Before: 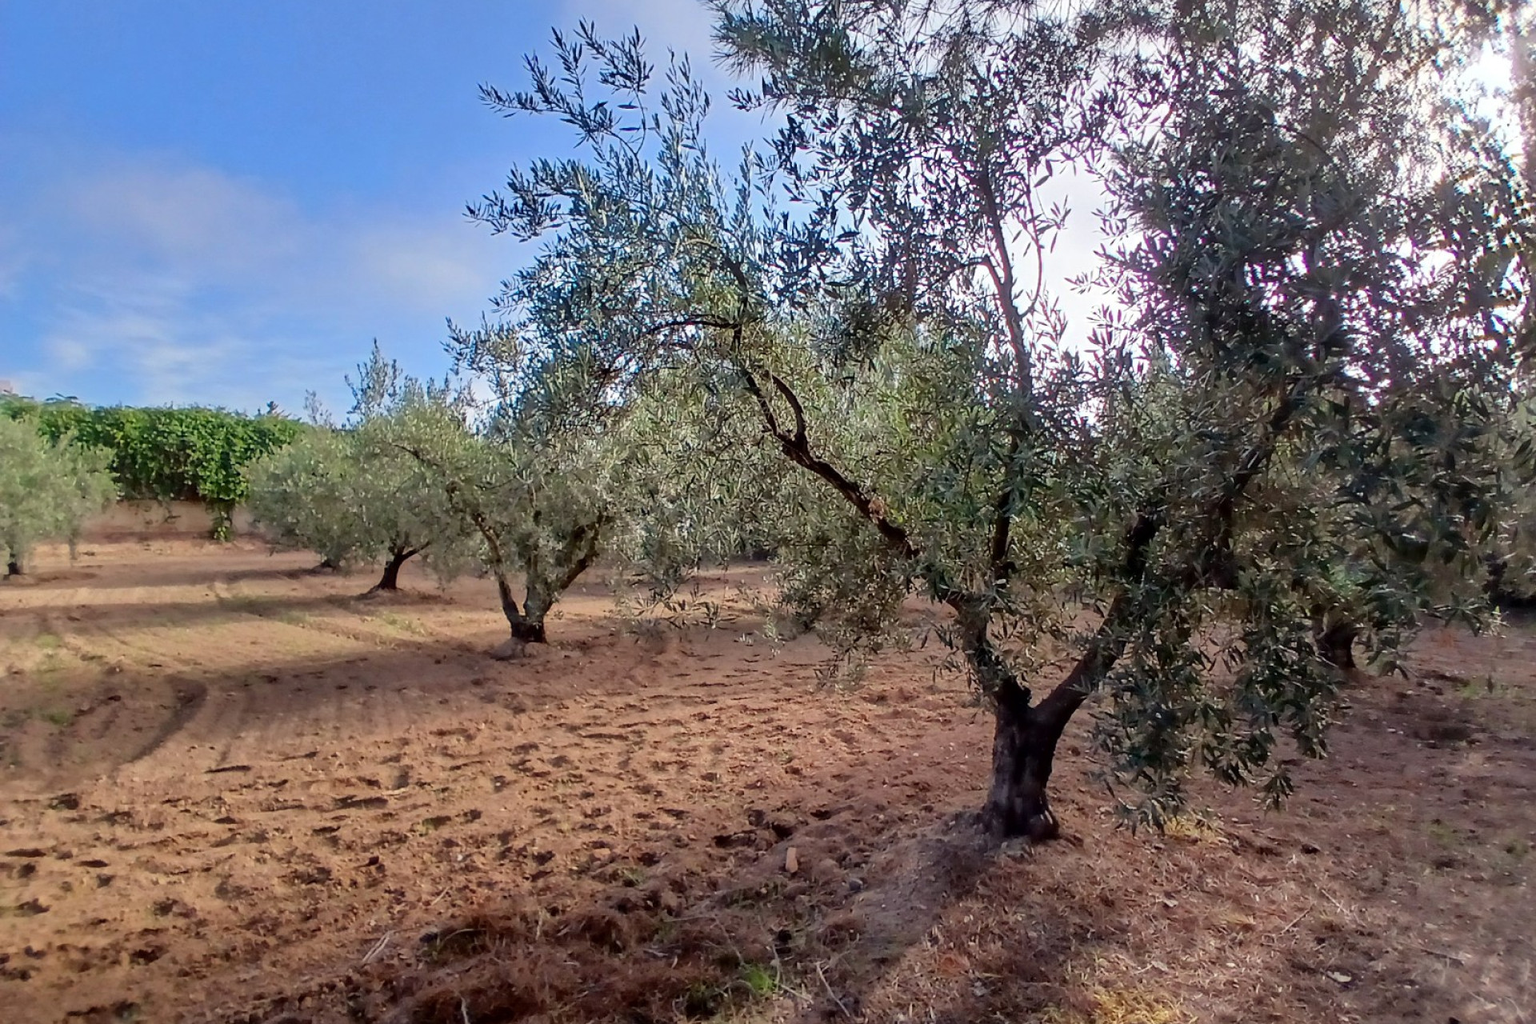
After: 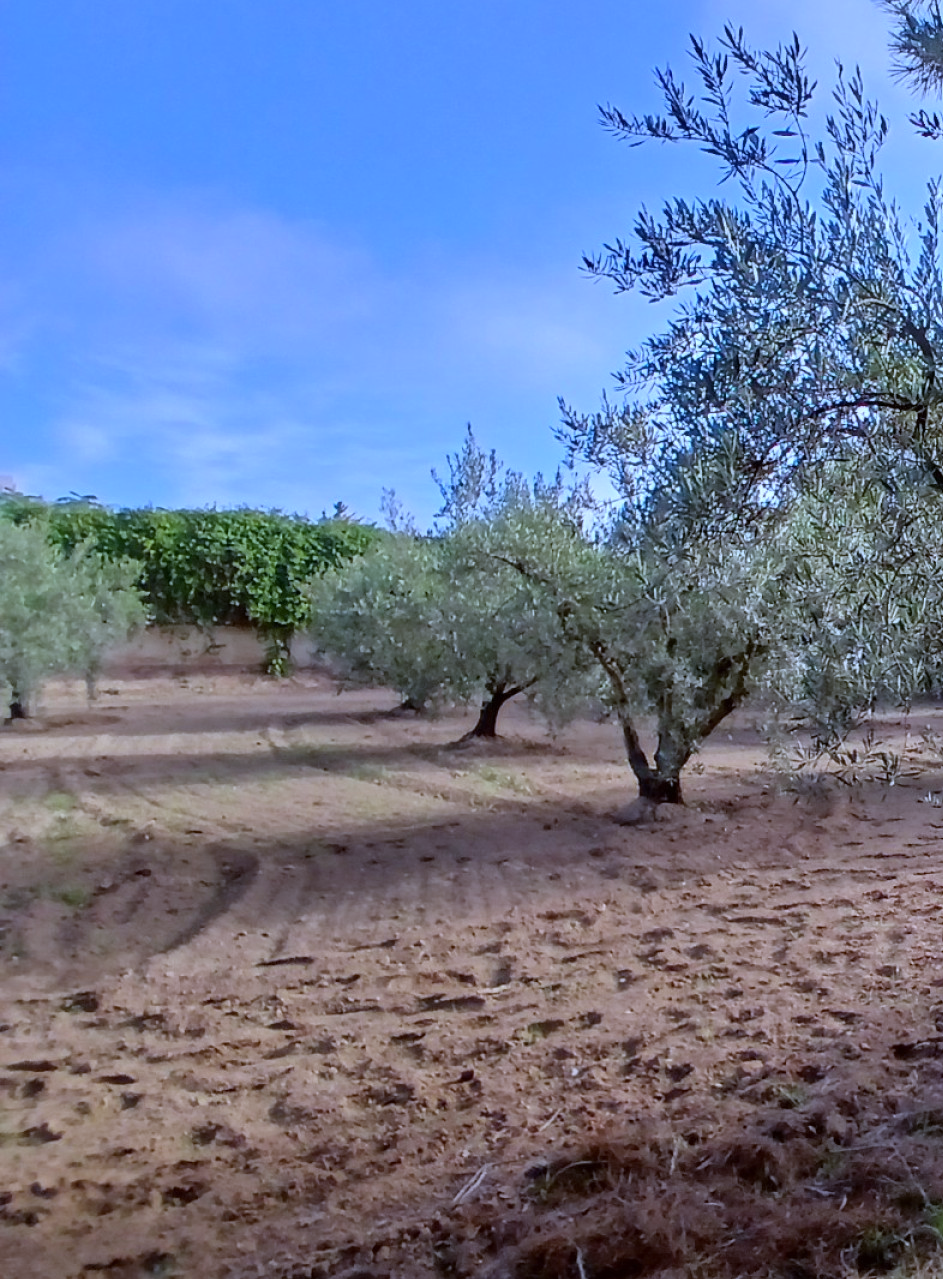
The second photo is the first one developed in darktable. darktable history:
white balance: red 0.871, blue 1.249
crop and rotate: left 0%, top 0%, right 50.845%
